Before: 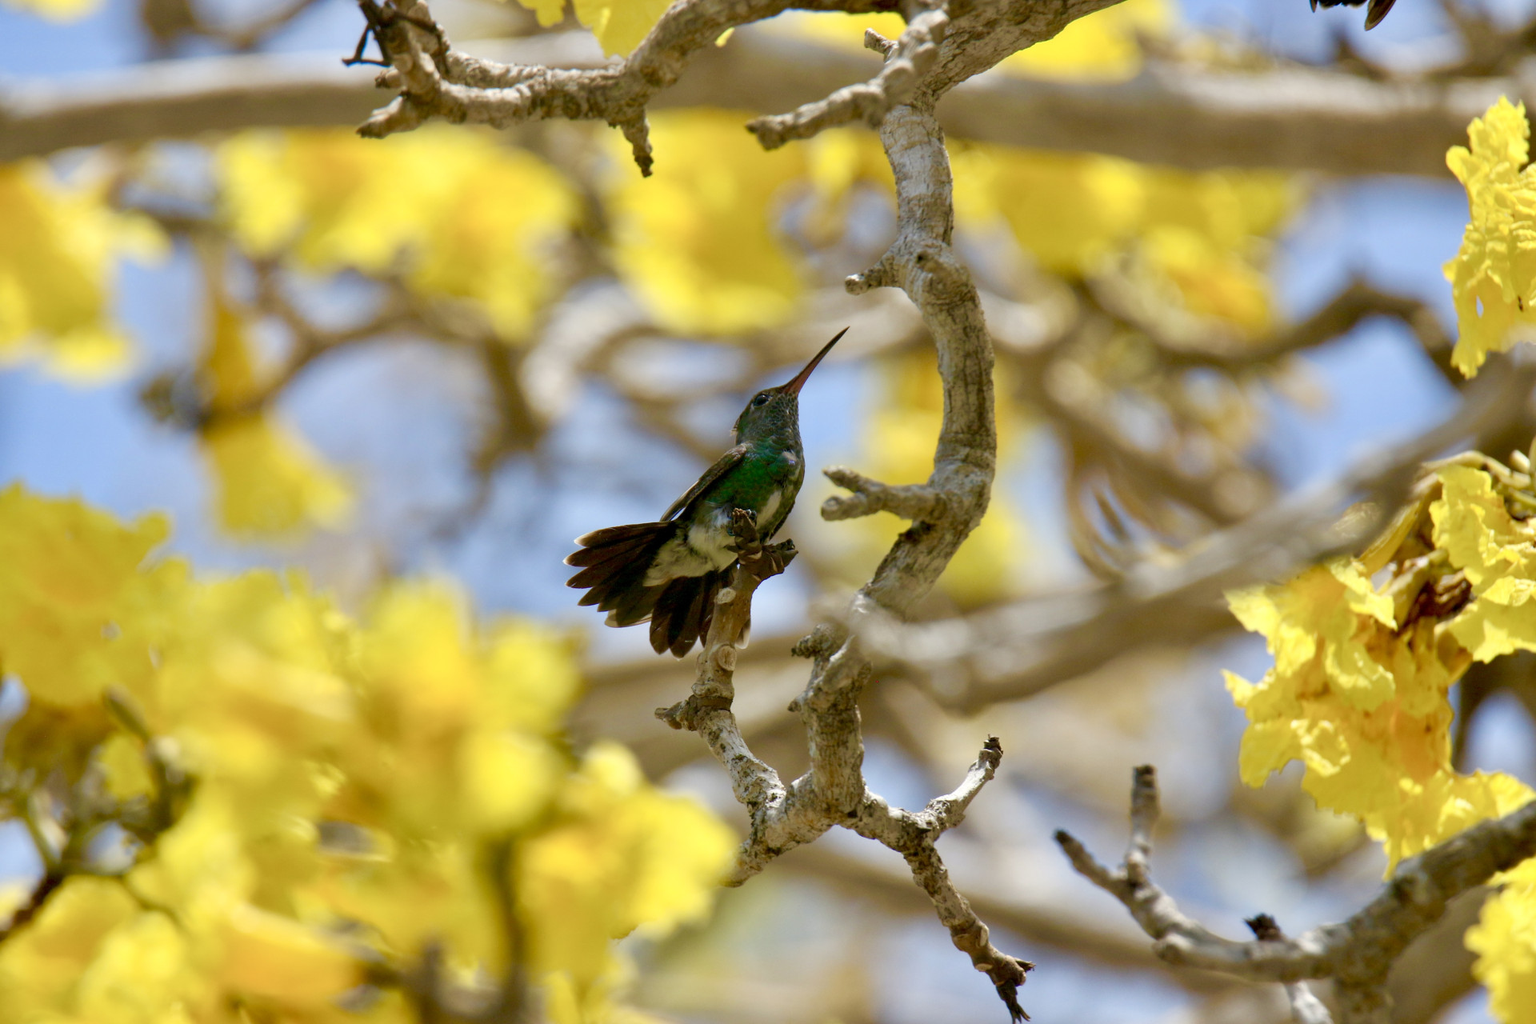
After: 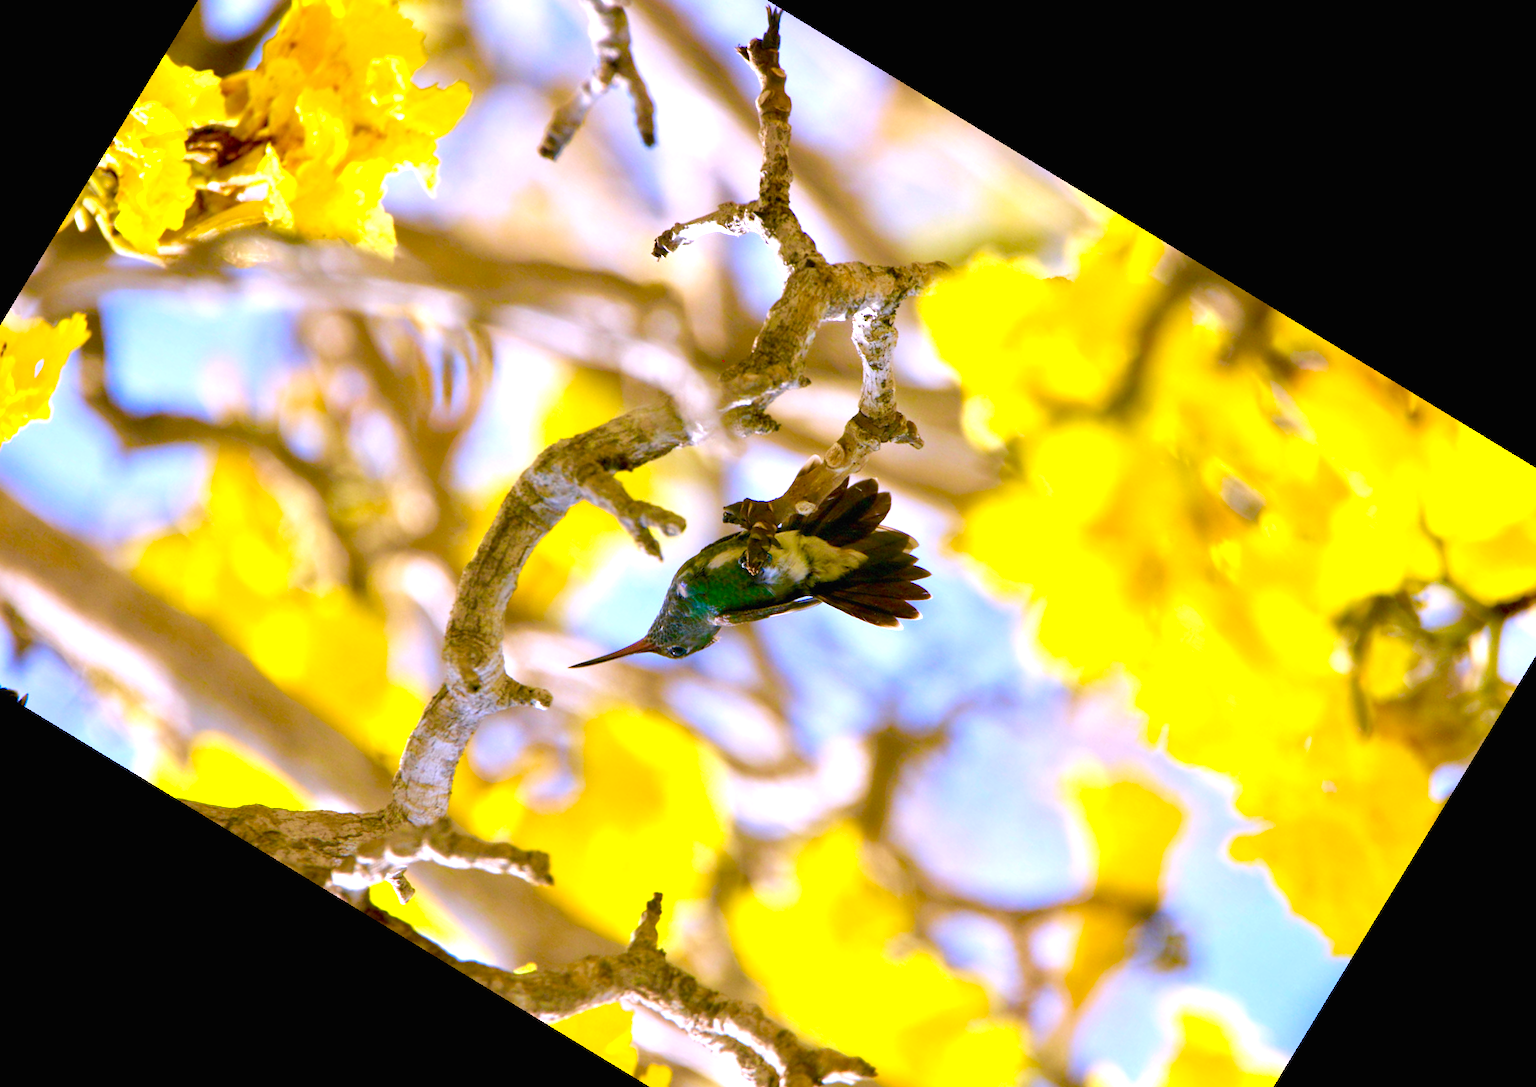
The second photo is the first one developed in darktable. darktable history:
white balance: red 1.042, blue 1.17
exposure: black level correction -0.001, exposure 0.9 EV, compensate exposure bias true, compensate highlight preservation false
crop and rotate: angle 148.68°, left 9.111%, top 15.603%, right 4.588%, bottom 17.041%
color balance rgb: linear chroma grading › global chroma 15%, perceptual saturation grading › global saturation 30%
